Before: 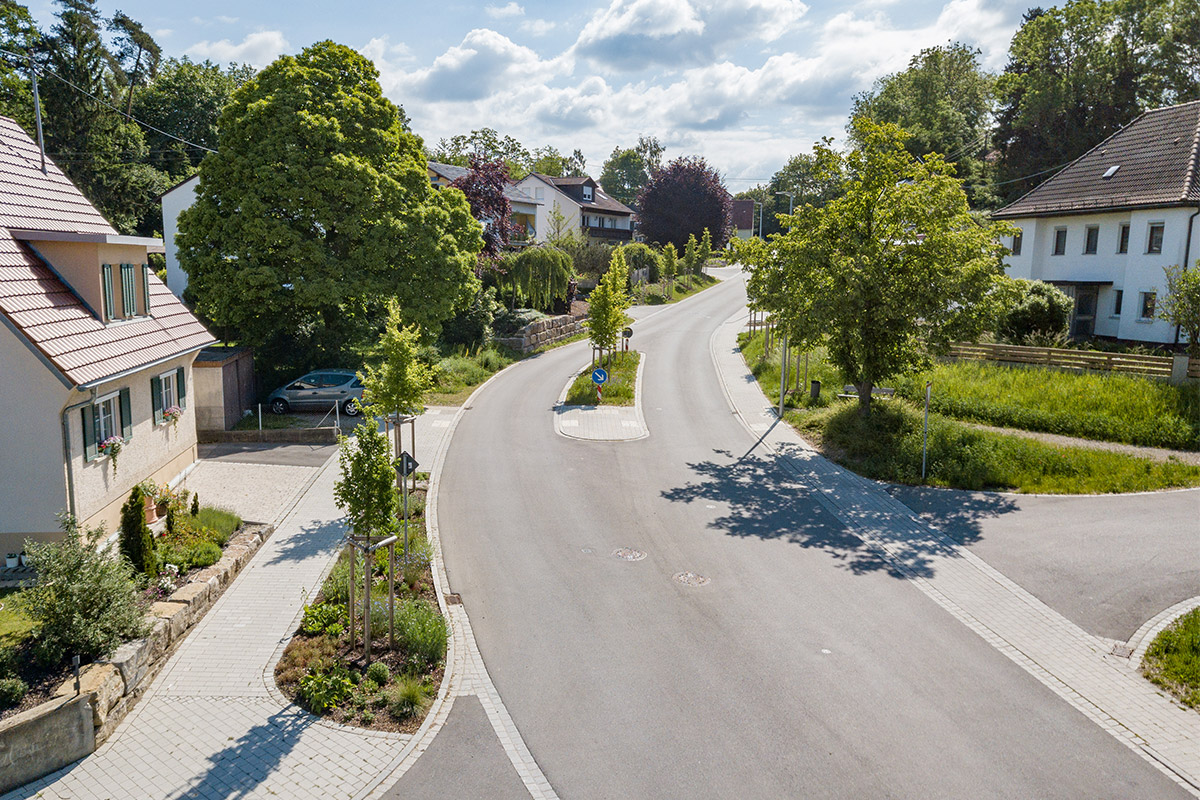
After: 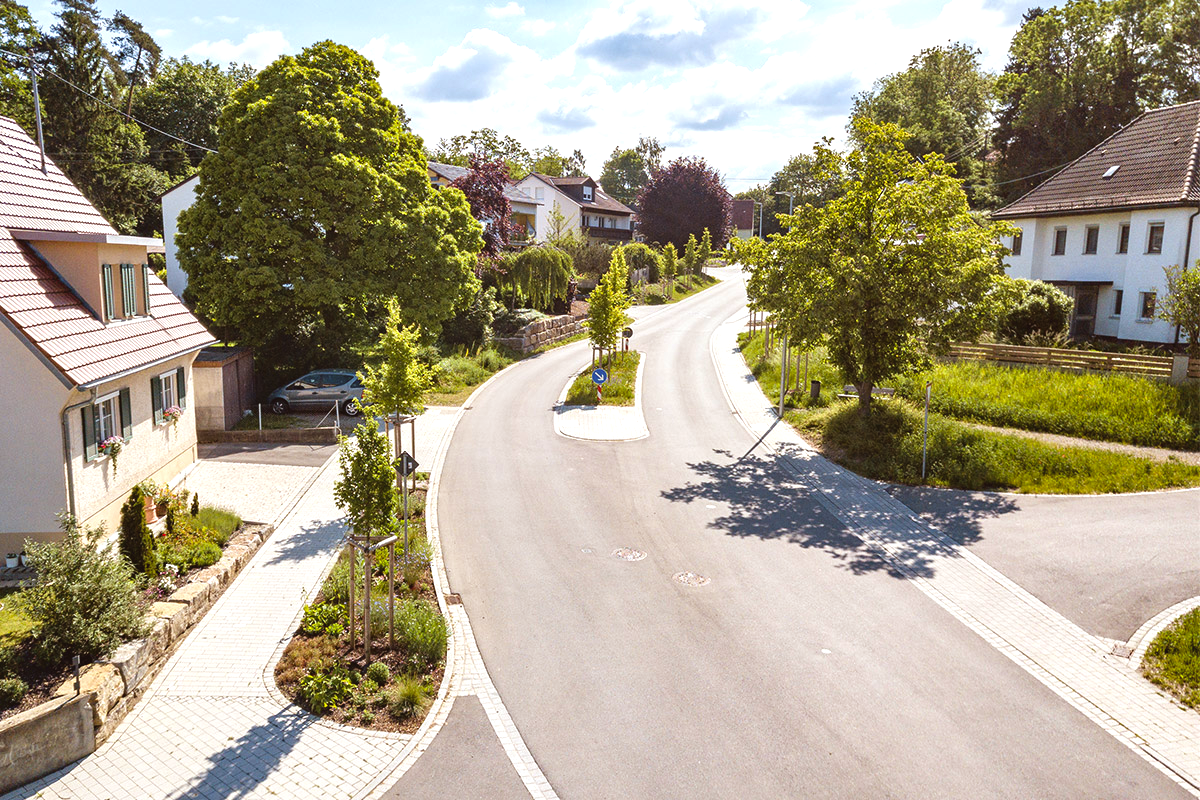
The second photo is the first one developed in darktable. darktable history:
exposure: black level correction -0.005, exposure 0.622 EV, compensate highlight preservation false
rgb levels: mode RGB, independent channels, levels [[0, 0.5, 1], [0, 0.521, 1], [0, 0.536, 1]]
